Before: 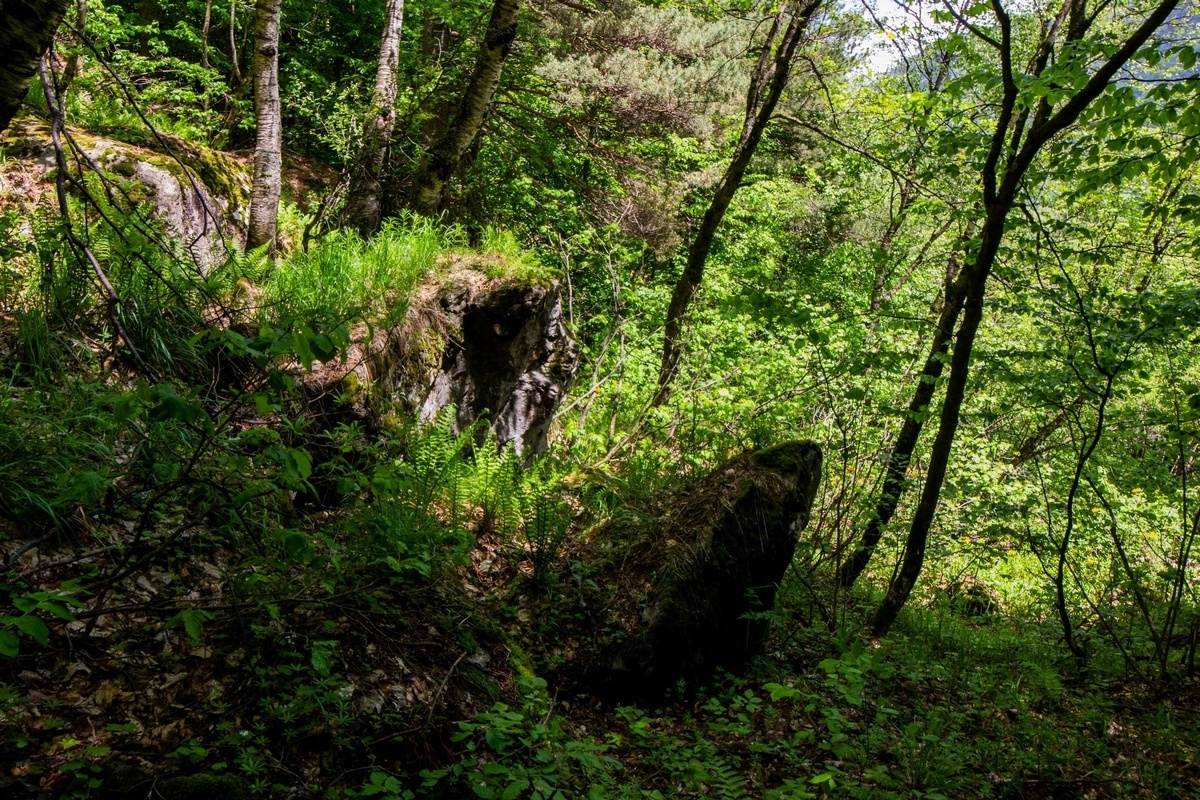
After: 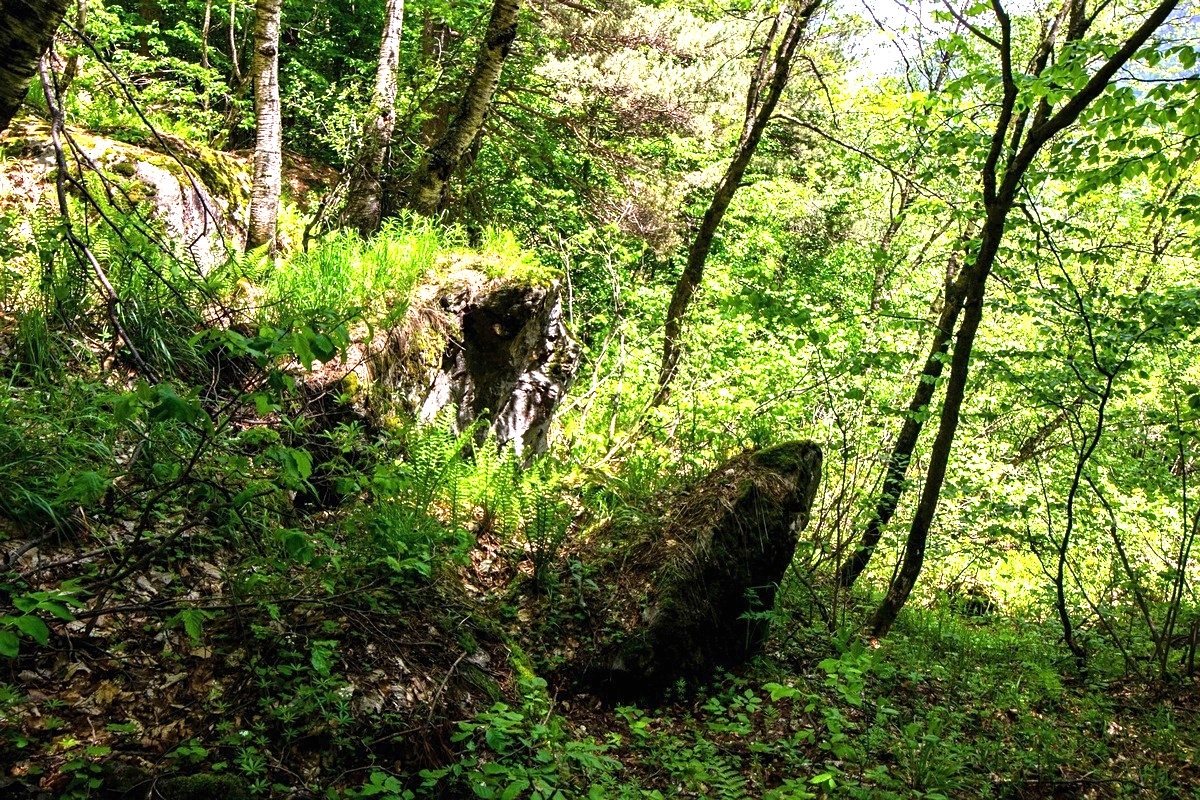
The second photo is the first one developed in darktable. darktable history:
exposure: black level correction 0, exposure 1.456 EV, compensate highlight preservation false
sharpen: amount 0.213
